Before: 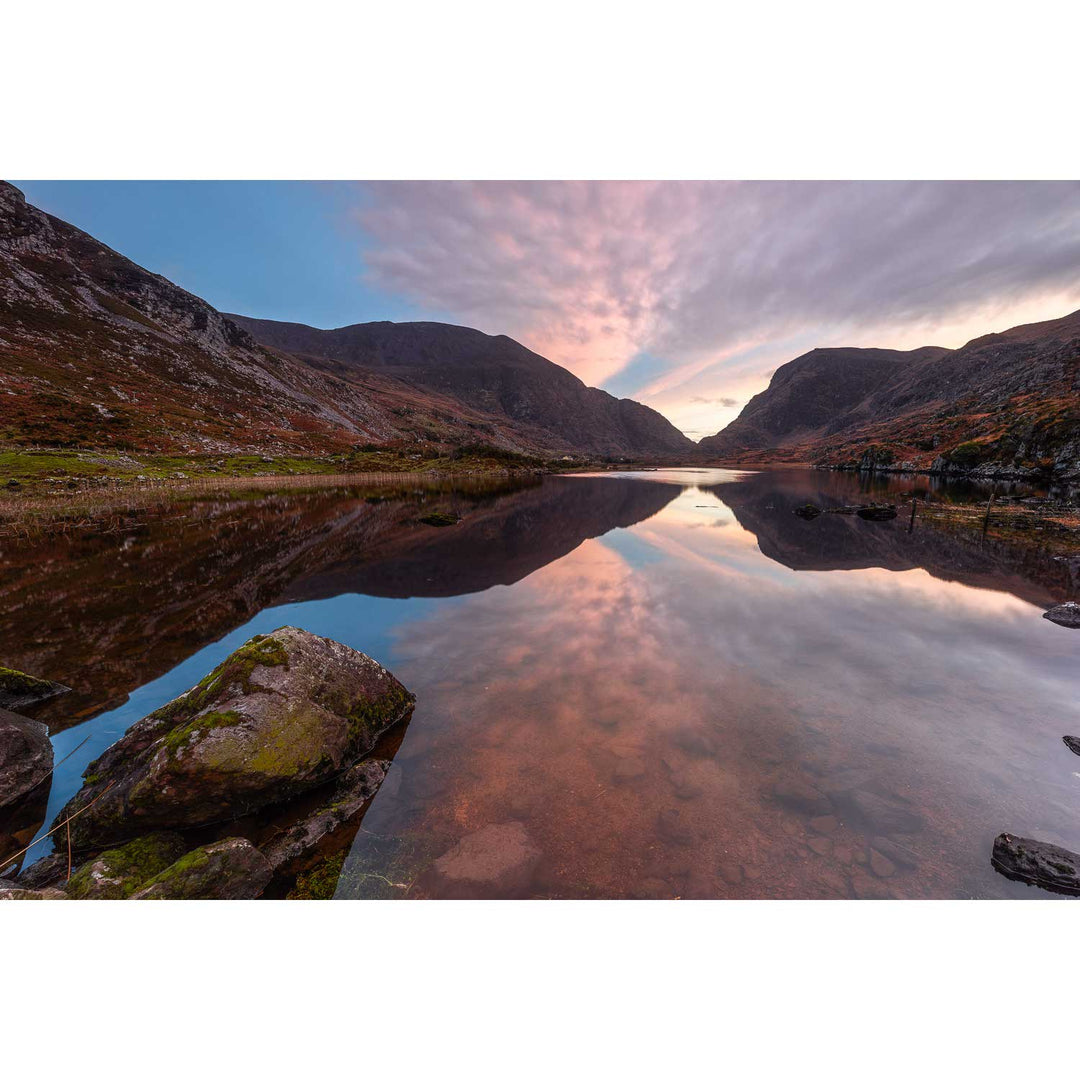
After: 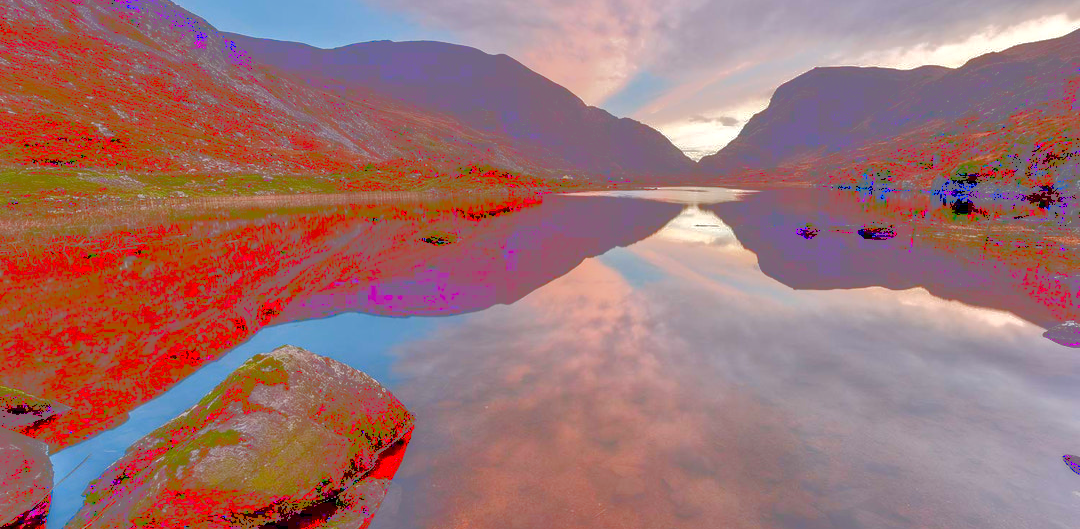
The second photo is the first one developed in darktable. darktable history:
tone curve: curves: ch0 [(0, 0) (0.003, 0.43) (0.011, 0.433) (0.025, 0.434) (0.044, 0.436) (0.069, 0.439) (0.1, 0.442) (0.136, 0.446) (0.177, 0.449) (0.224, 0.454) (0.277, 0.462) (0.335, 0.488) (0.399, 0.524) (0.468, 0.566) (0.543, 0.615) (0.623, 0.666) (0.709, 0.718) (0.801, 0.761) (0.898, 0.801) (1, 1)], color space Lab, linked channels, preserve colors none
contrast equalizer: y [[0.514, 0.573, 0.581, 0.508, 0.5, 0.5], [0.5 ×6], [0.5 ×6], [0 ×6], [0 ×6]]
shadows and highlights: shadows 37.56, highlights -27.31, soften with gaussian
crop and rotate: top 26.036%, bottom 24.973%
